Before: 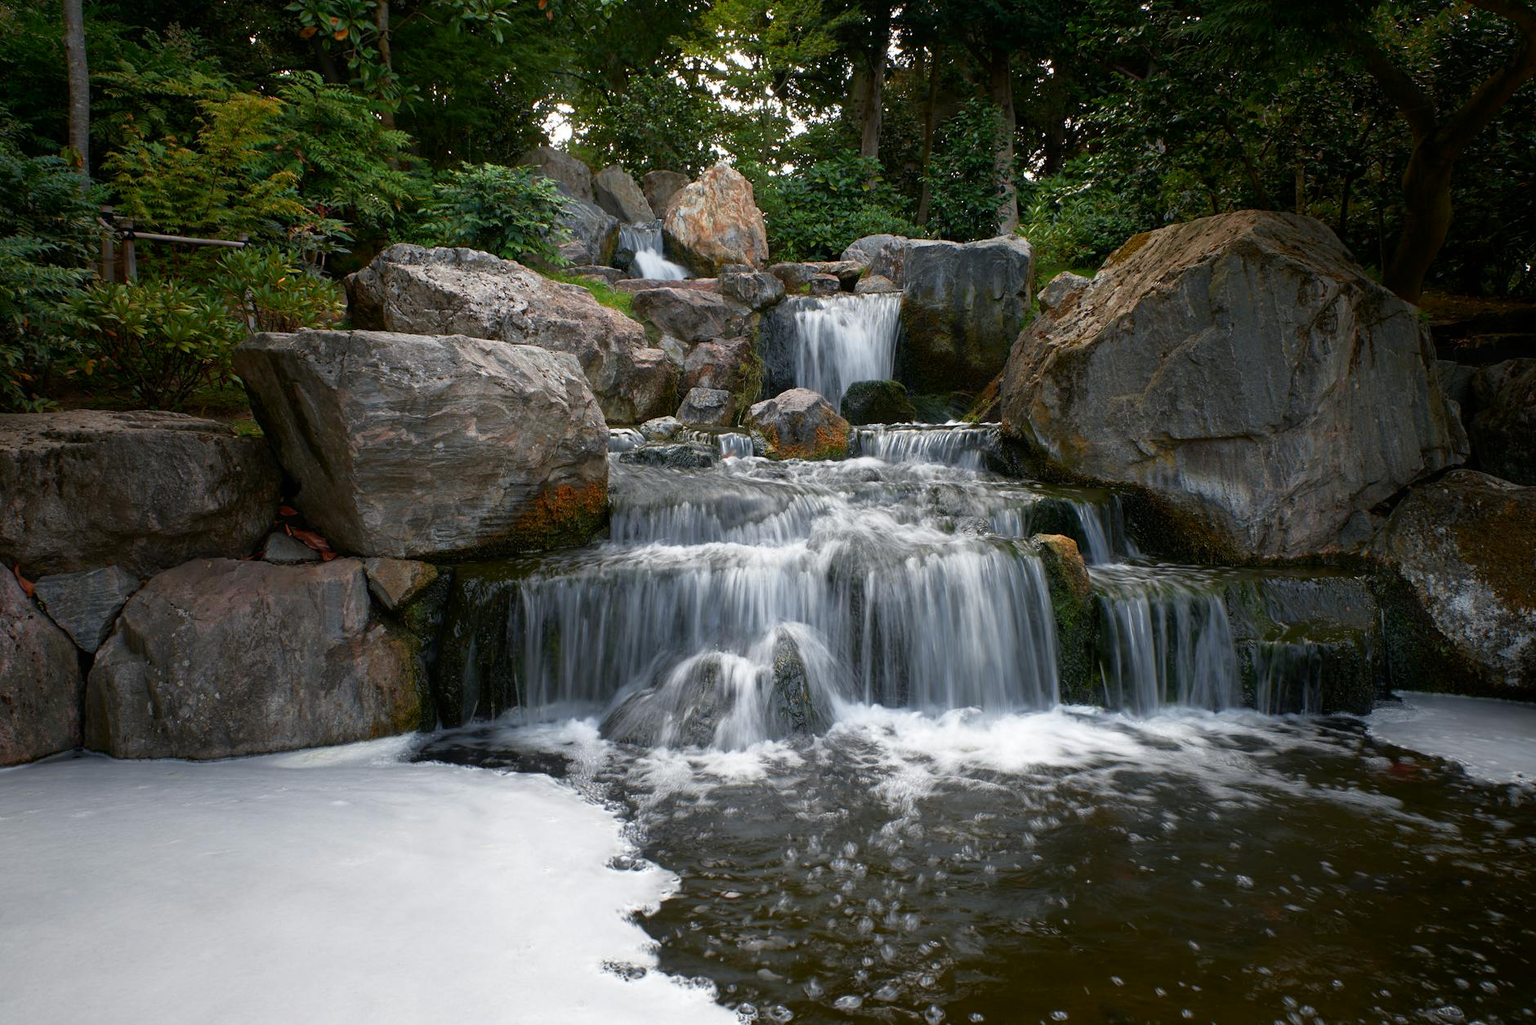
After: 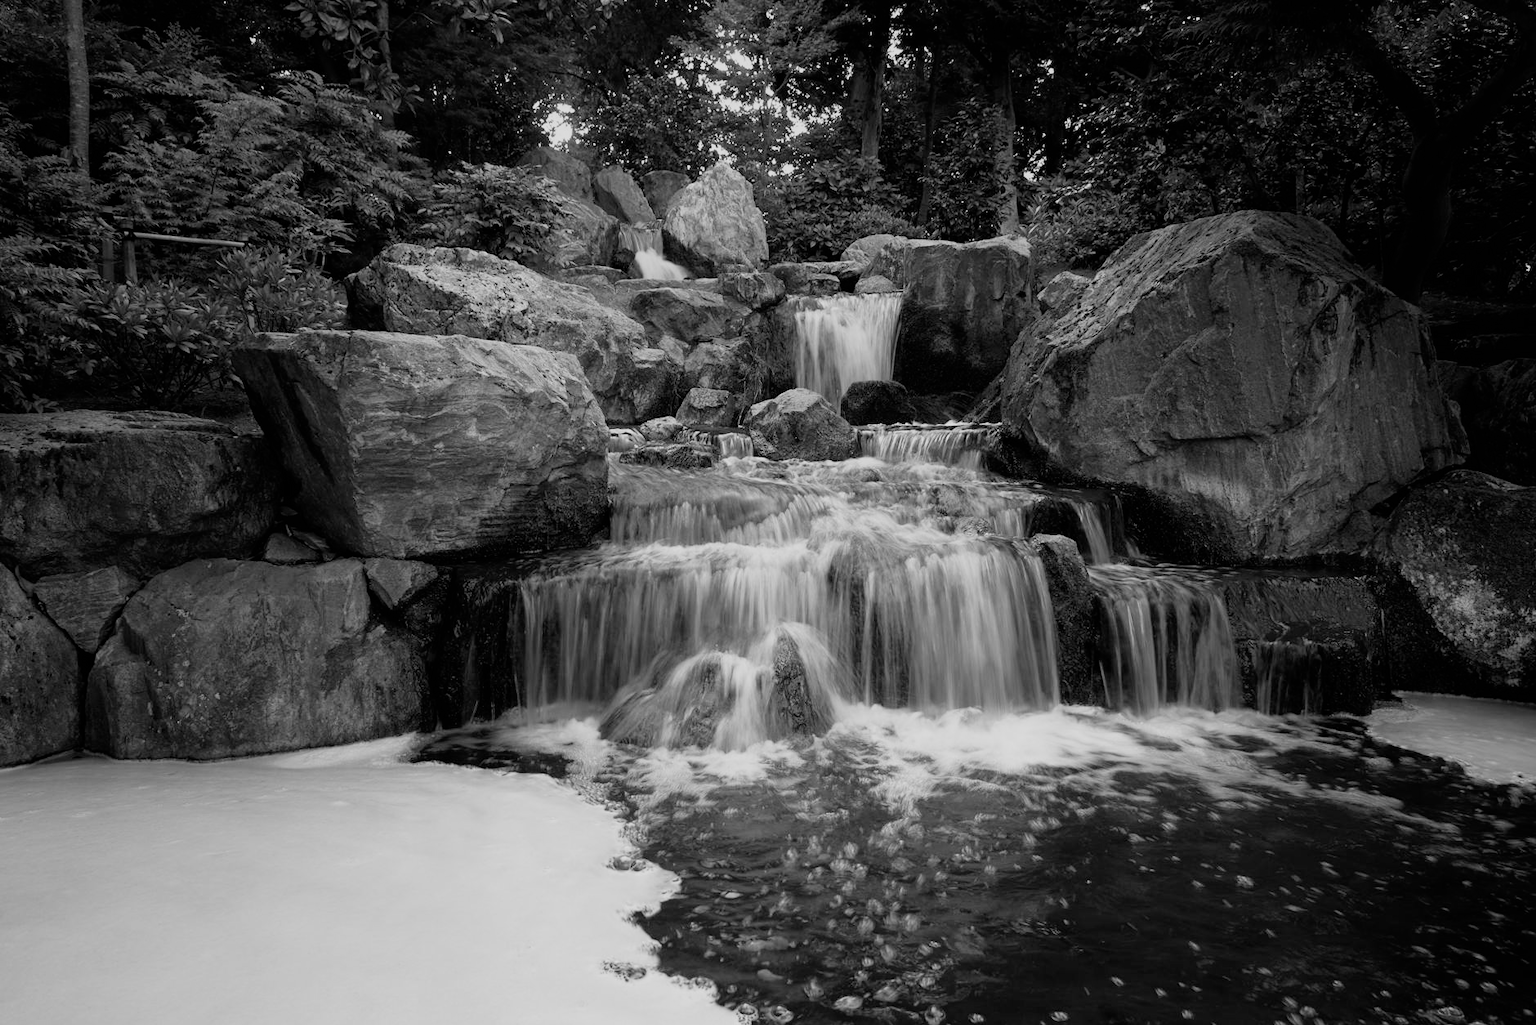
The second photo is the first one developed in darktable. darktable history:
vibrance: on, module defaults
filmic rgb: black relative exposure -7.65 EV, white relative exposure 4.56 EV, hardness 3.61
monochrome: on, module defaults
exposure: exposure 0.207 EV, compensate highlight preservation false
